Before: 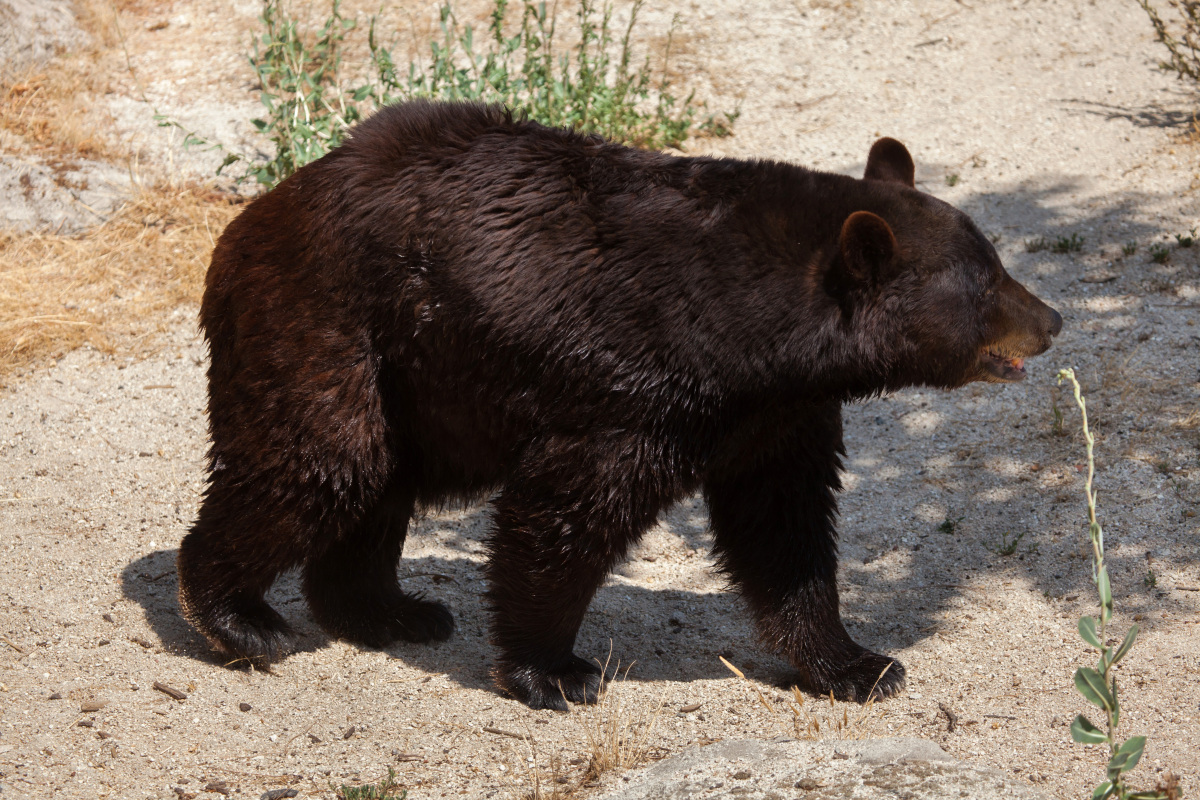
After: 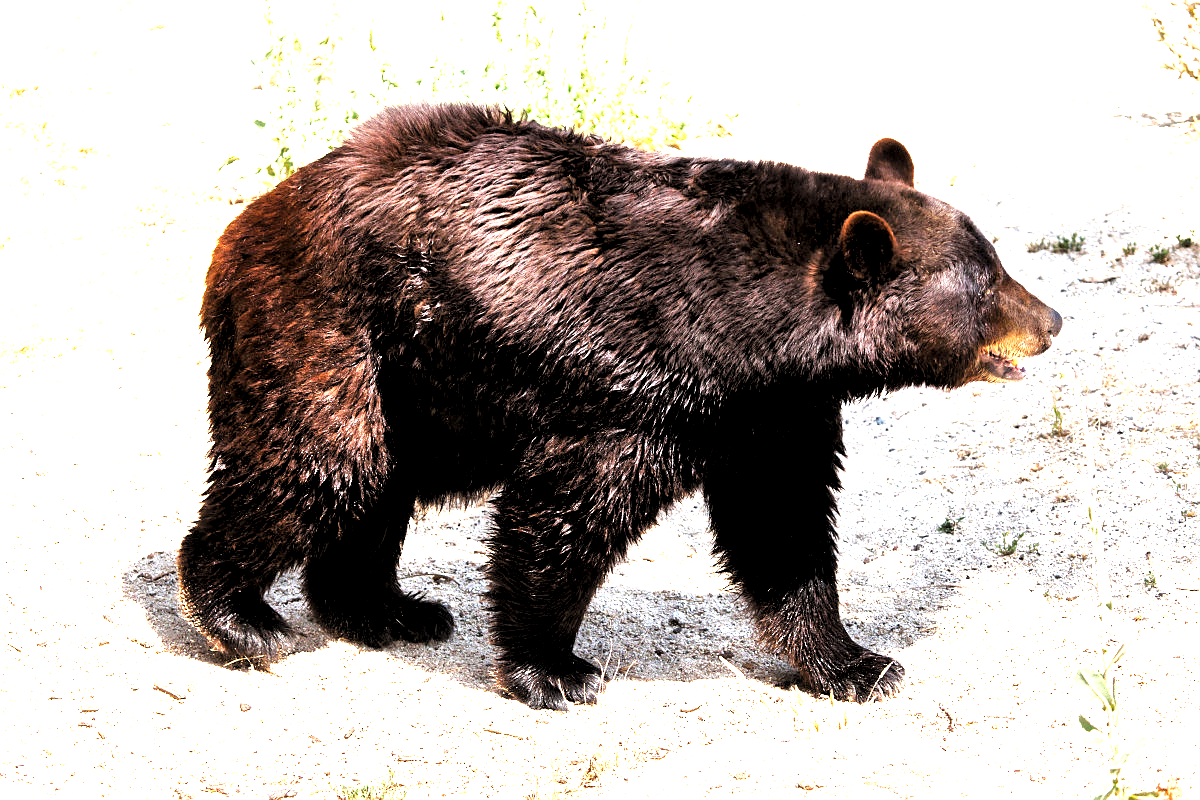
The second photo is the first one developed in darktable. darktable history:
exposure: black level correction 0.001, exposure 1.398 EV, compensate exposure bias true, compensate highlight preservation false
levels: levels [0.182, 0.542, 0.902]
sharpen: radius 0.969, amount 0.604
local contrast: mode bilateral grid, contrast 20, coarseness 50, detail 148%, midtone range 0.2
contrast brightness saturation: contrast 0.09, saturation 0.28
color balance rgb: linear chroma grading › global chroma -0.67%, saturation formula JzAzBz (2021)
base curve: curves: ch0 [(0, 0) (0.088, 0.125) (0.176, 0.251) (0.354, 0.501) (0.613, 0.749) (1, 0.877)], preserve colors none
rotate and perspective: crop left 0, crop top 0
